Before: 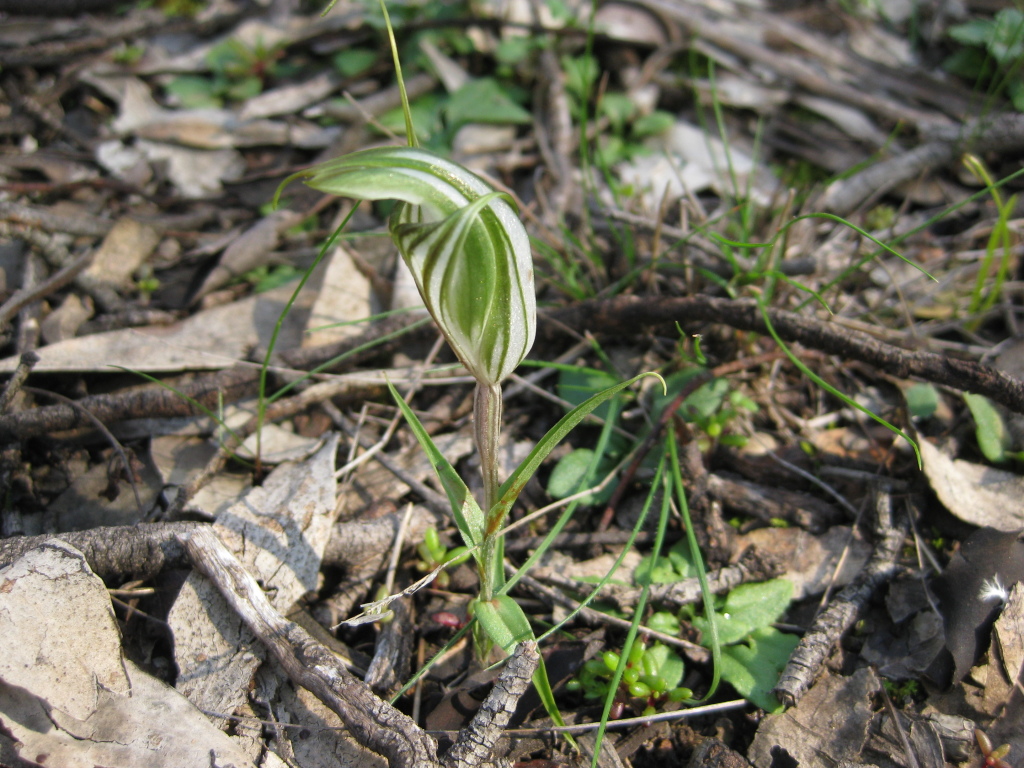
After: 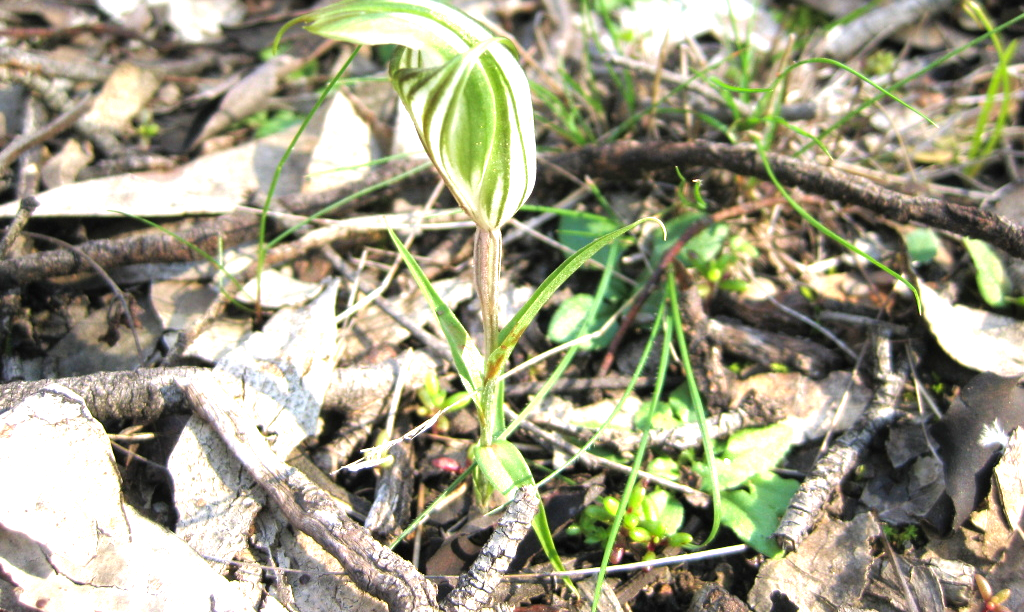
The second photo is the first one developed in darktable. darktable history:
exposure: exposure 0.631 EV, compensate exposure bias true, compensate highlight preservation false
velvia: strength 16.96%
crop and rotate: top 20.306%
tone equalizer: -8 EV -0.381 EV, -7 EV -0.38 EV, -6 EV -0.333 EV, -5 EV -0.254 EV, -3 EV 0.234 EV, -2 EV 0.341 EV, -1 EV 0.411 EV, +0 EV 0.427 EV
